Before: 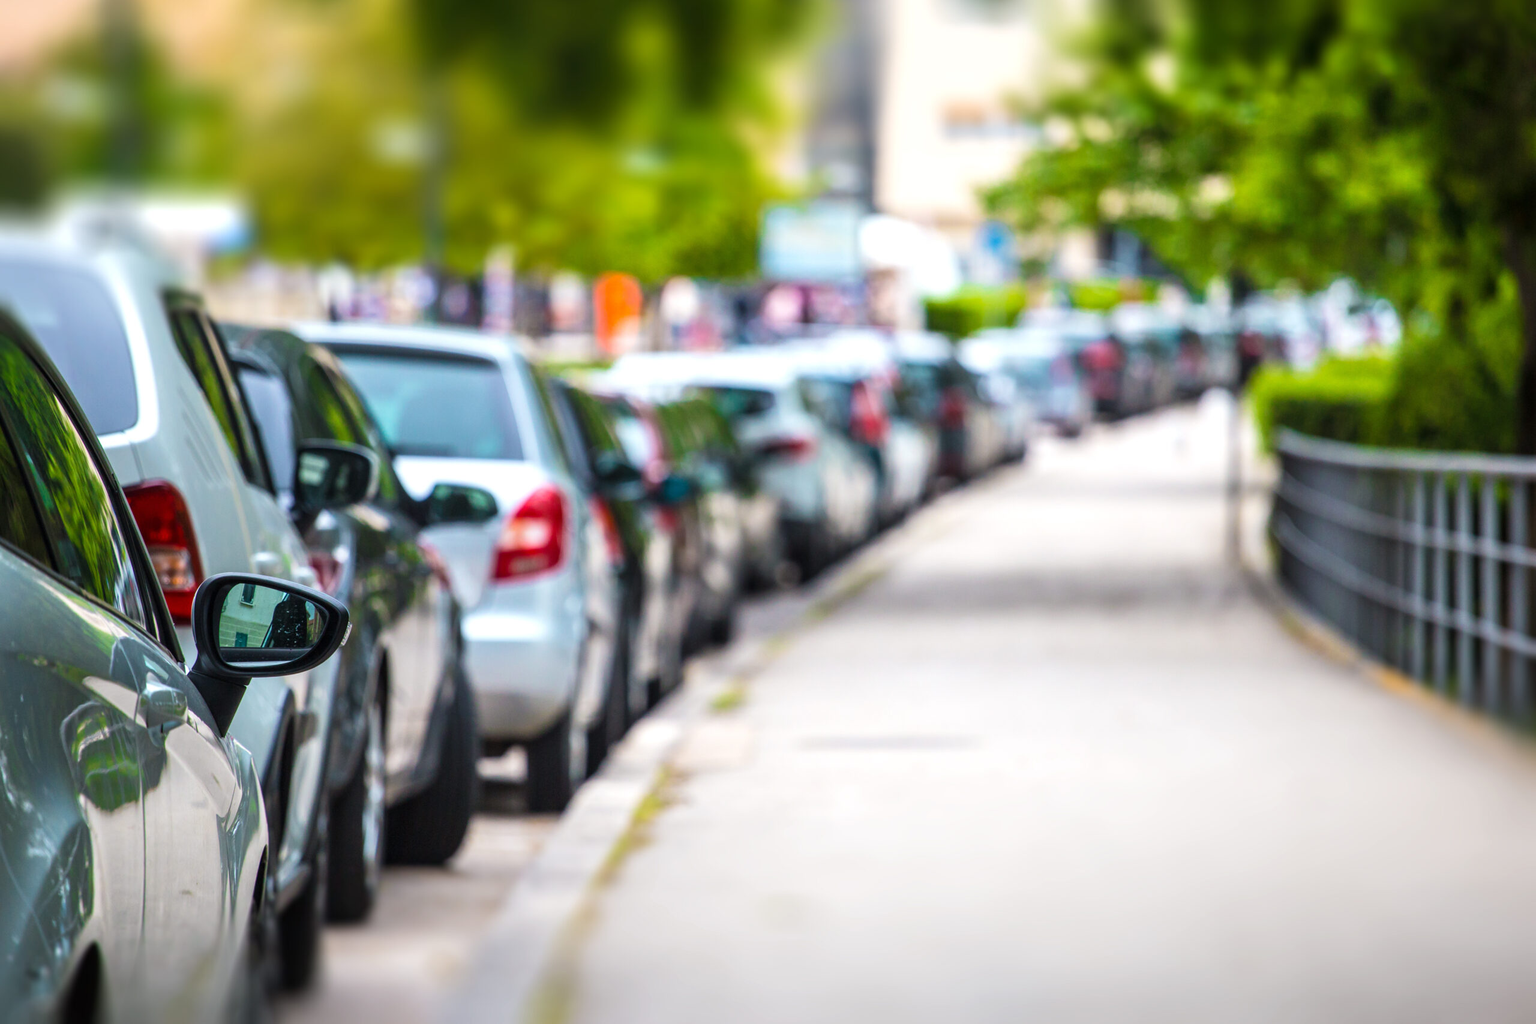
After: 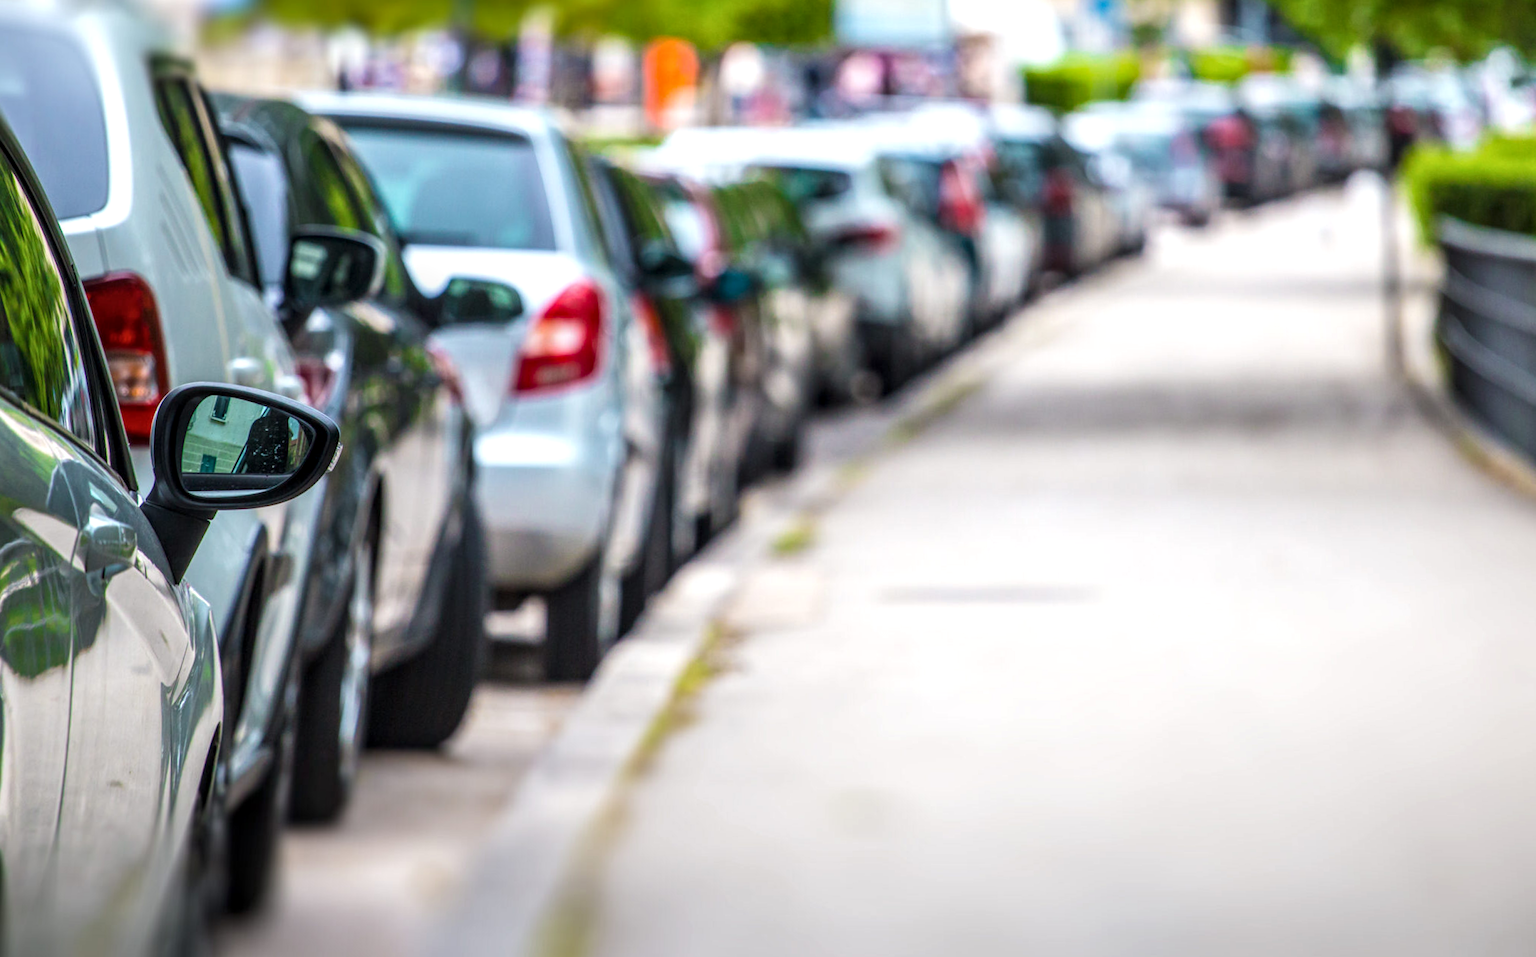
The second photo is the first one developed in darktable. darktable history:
rotate and perspective: rotation 0.215°, lens shift (vertical) -0.139, crop left 0.069, crop right 0.939, crop top 0.002, crop bottom 0.996
crop: top 20.916%, right 9.437%, bottom 0.316%
local contrast: detail 130%
